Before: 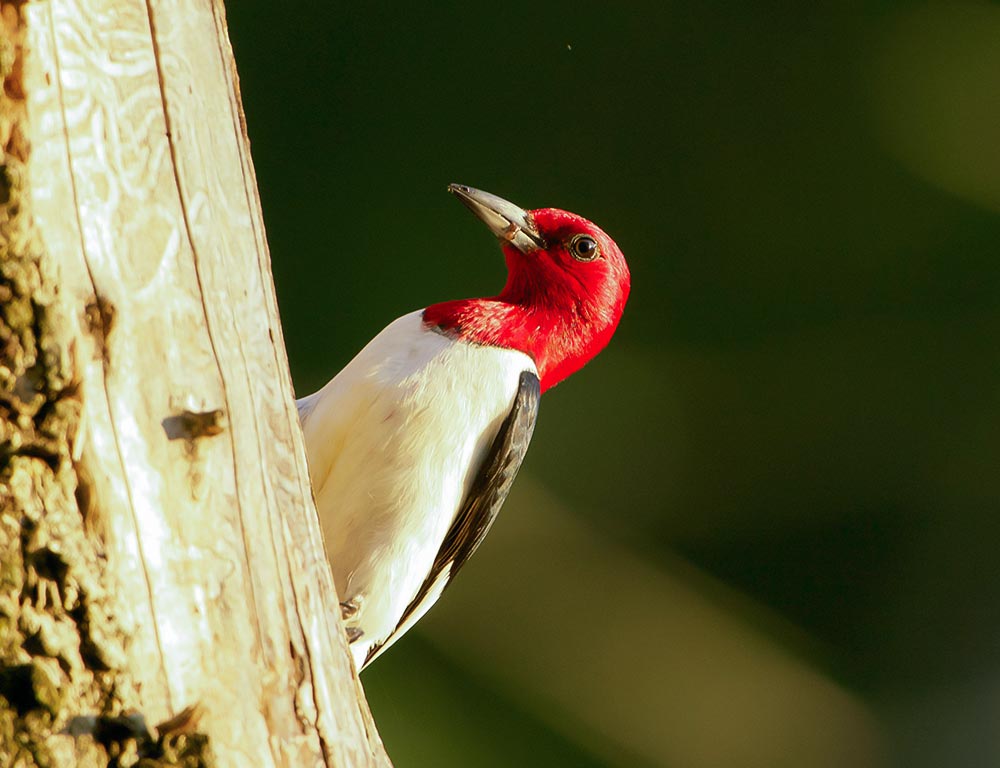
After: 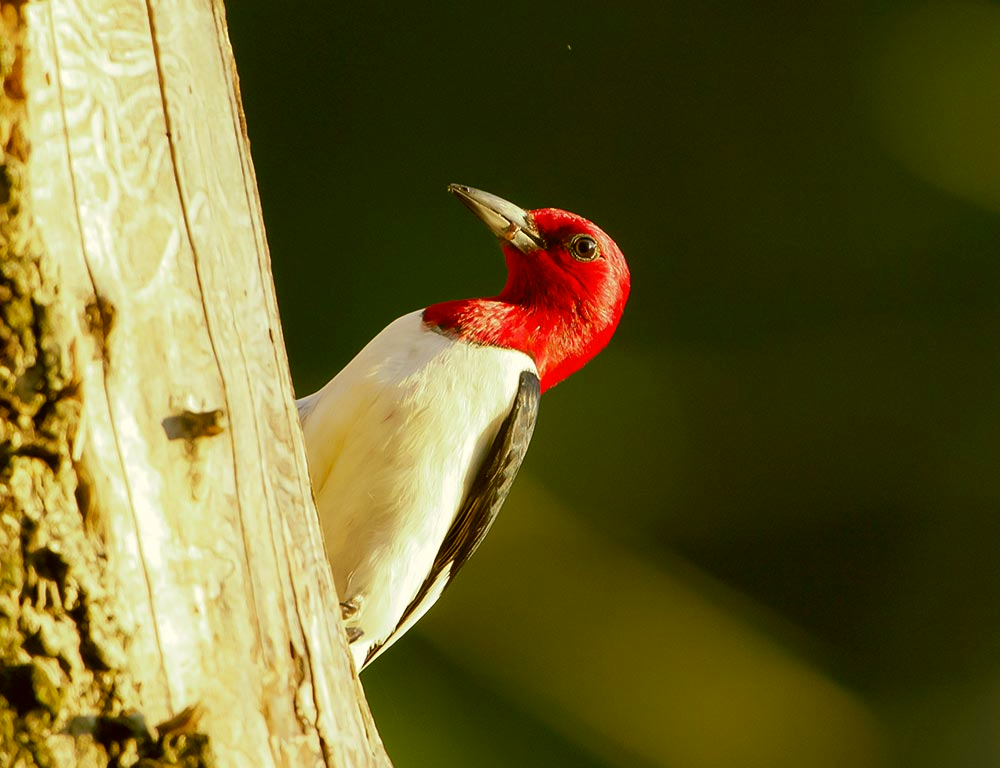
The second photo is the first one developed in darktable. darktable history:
color correction: highlights a* -1.47, highlights b* 10.07, shadows a* 0.78, shadows b* 19.92
